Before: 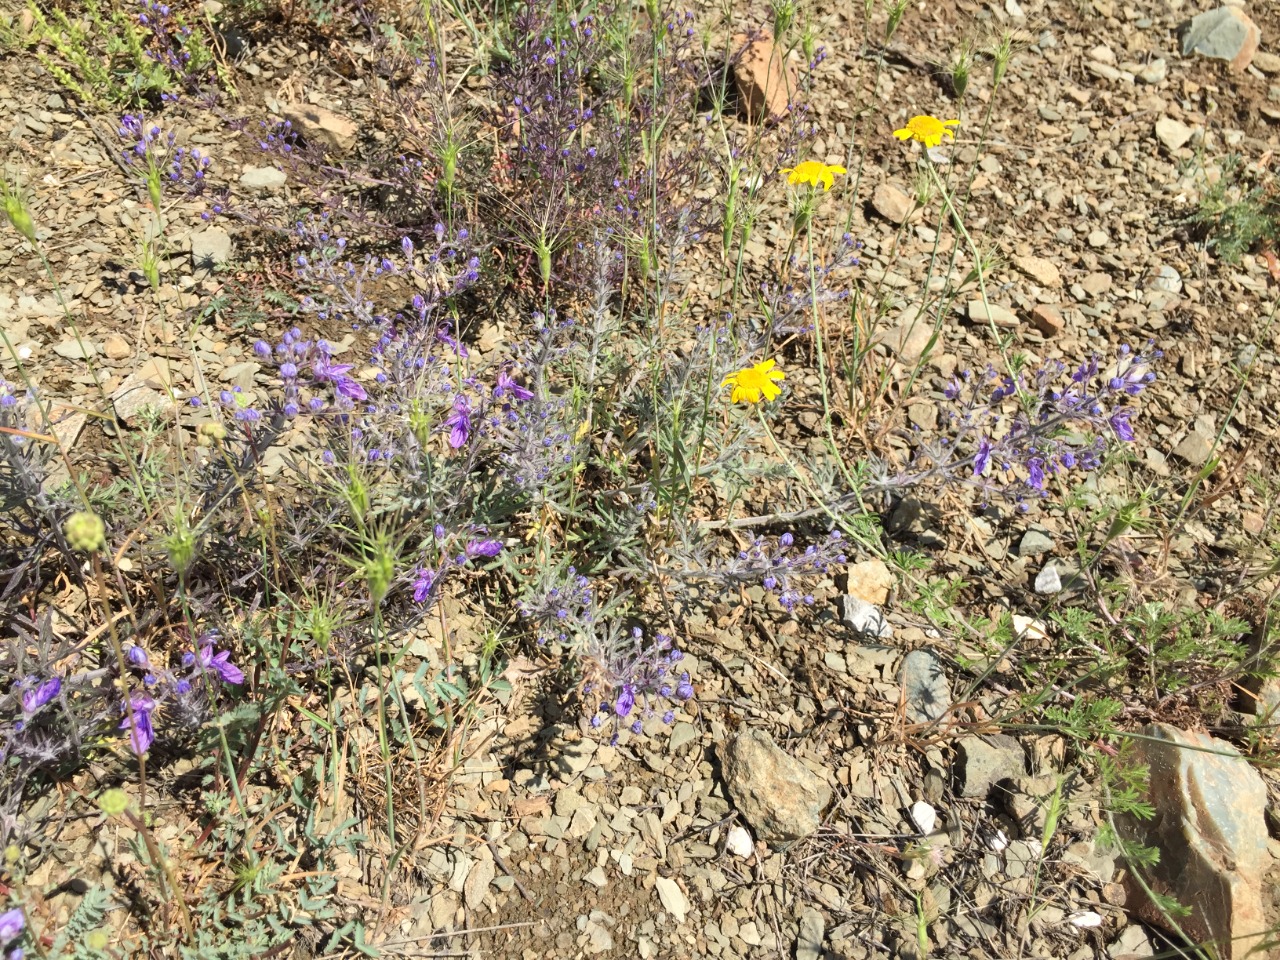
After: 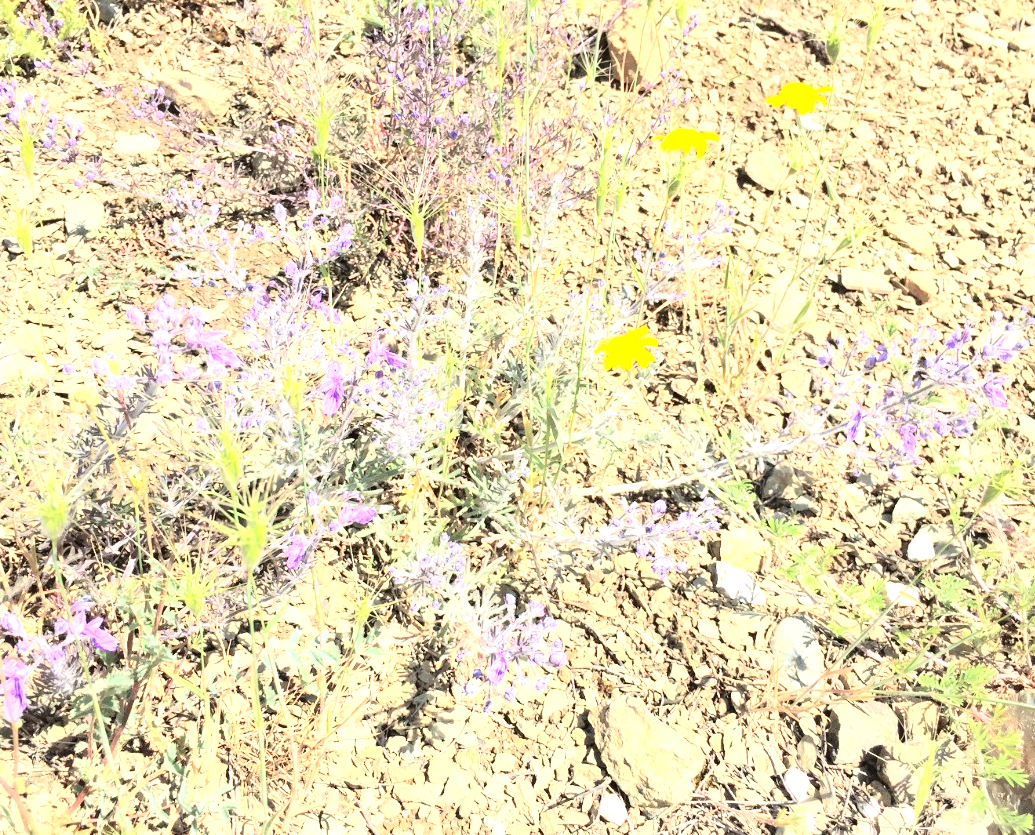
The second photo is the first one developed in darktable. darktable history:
exposure: black level correction 0, exposure 1.35 EV, compensate exposure bias true, compensate highlight preservation false
tone curve: curves: ch0 [(0, 0) (0.003, 0.002) (0.011, 0.008) (0.025, 0.019) (0.044, 0.034) (0.069, 0.053) (0.1, 0.079) (0.136, 0.127) (0.177, 0.191) (0.224, 0.274) (0.277, 0.367) (0.335, 0.465) (0.399, 0.552) (0.468, 0.643) (0.543, 0.737) (0.623, 0.82) (0.709, 0.891) (0.801, 0.928) (0.898, 0.963) (1, 1)], color space Lab, independent channels, preserve colors none
crop: left 9.929%, top 3.475%, right 9.188%, bottom 9.529%
